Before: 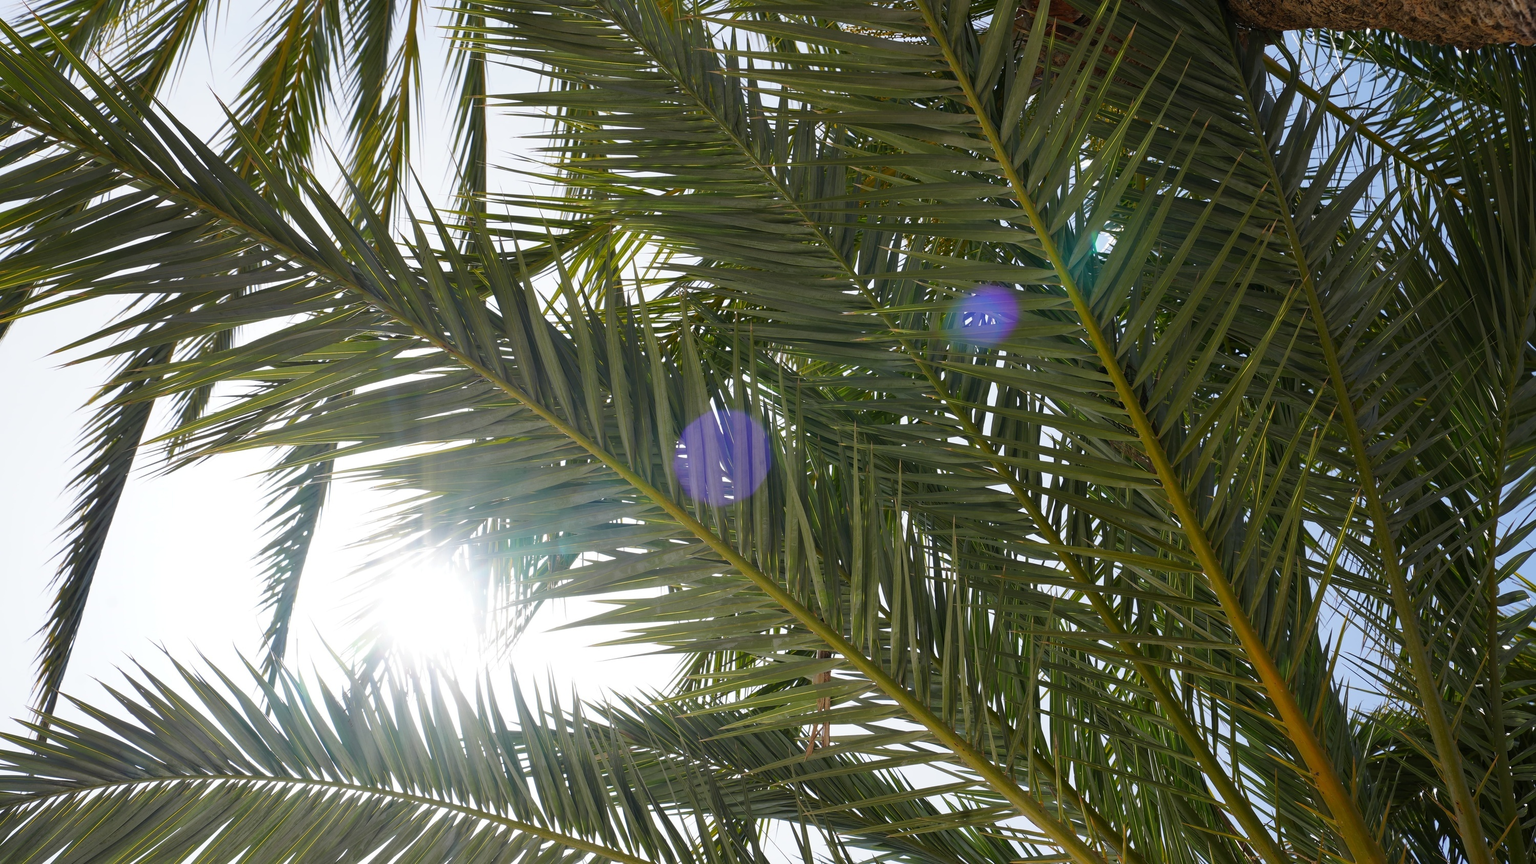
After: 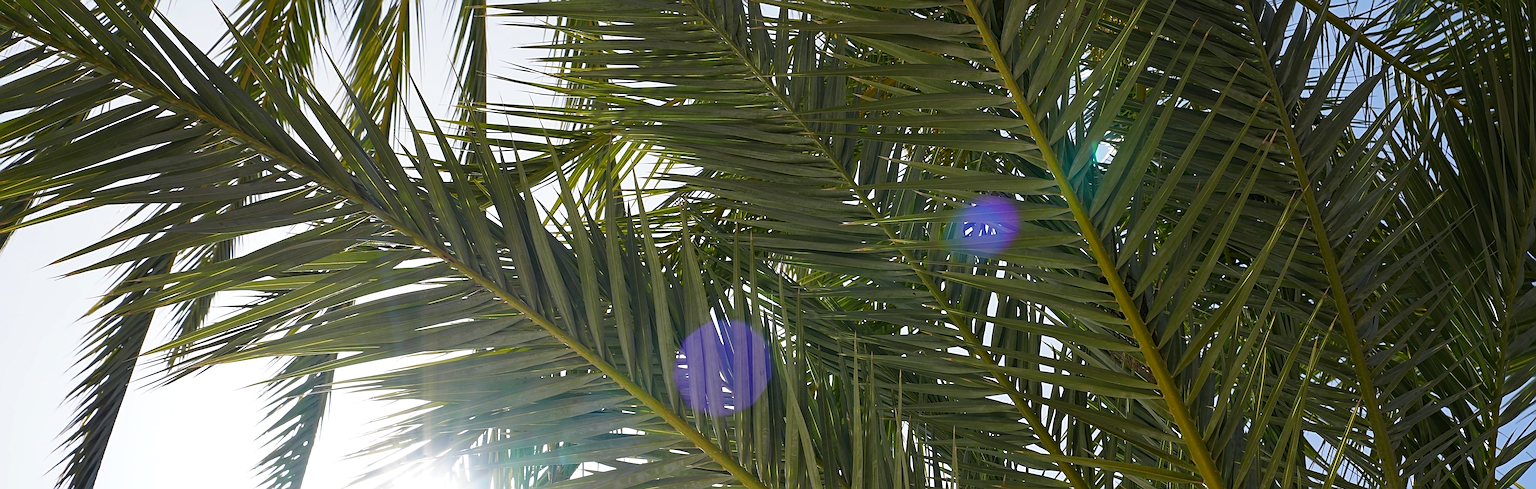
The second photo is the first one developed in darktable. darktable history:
sharpen: amount 0.561
crop and rotate: top 10.469%, bottom 32.842%
haze removal: compatibility mode true, adaptive false
